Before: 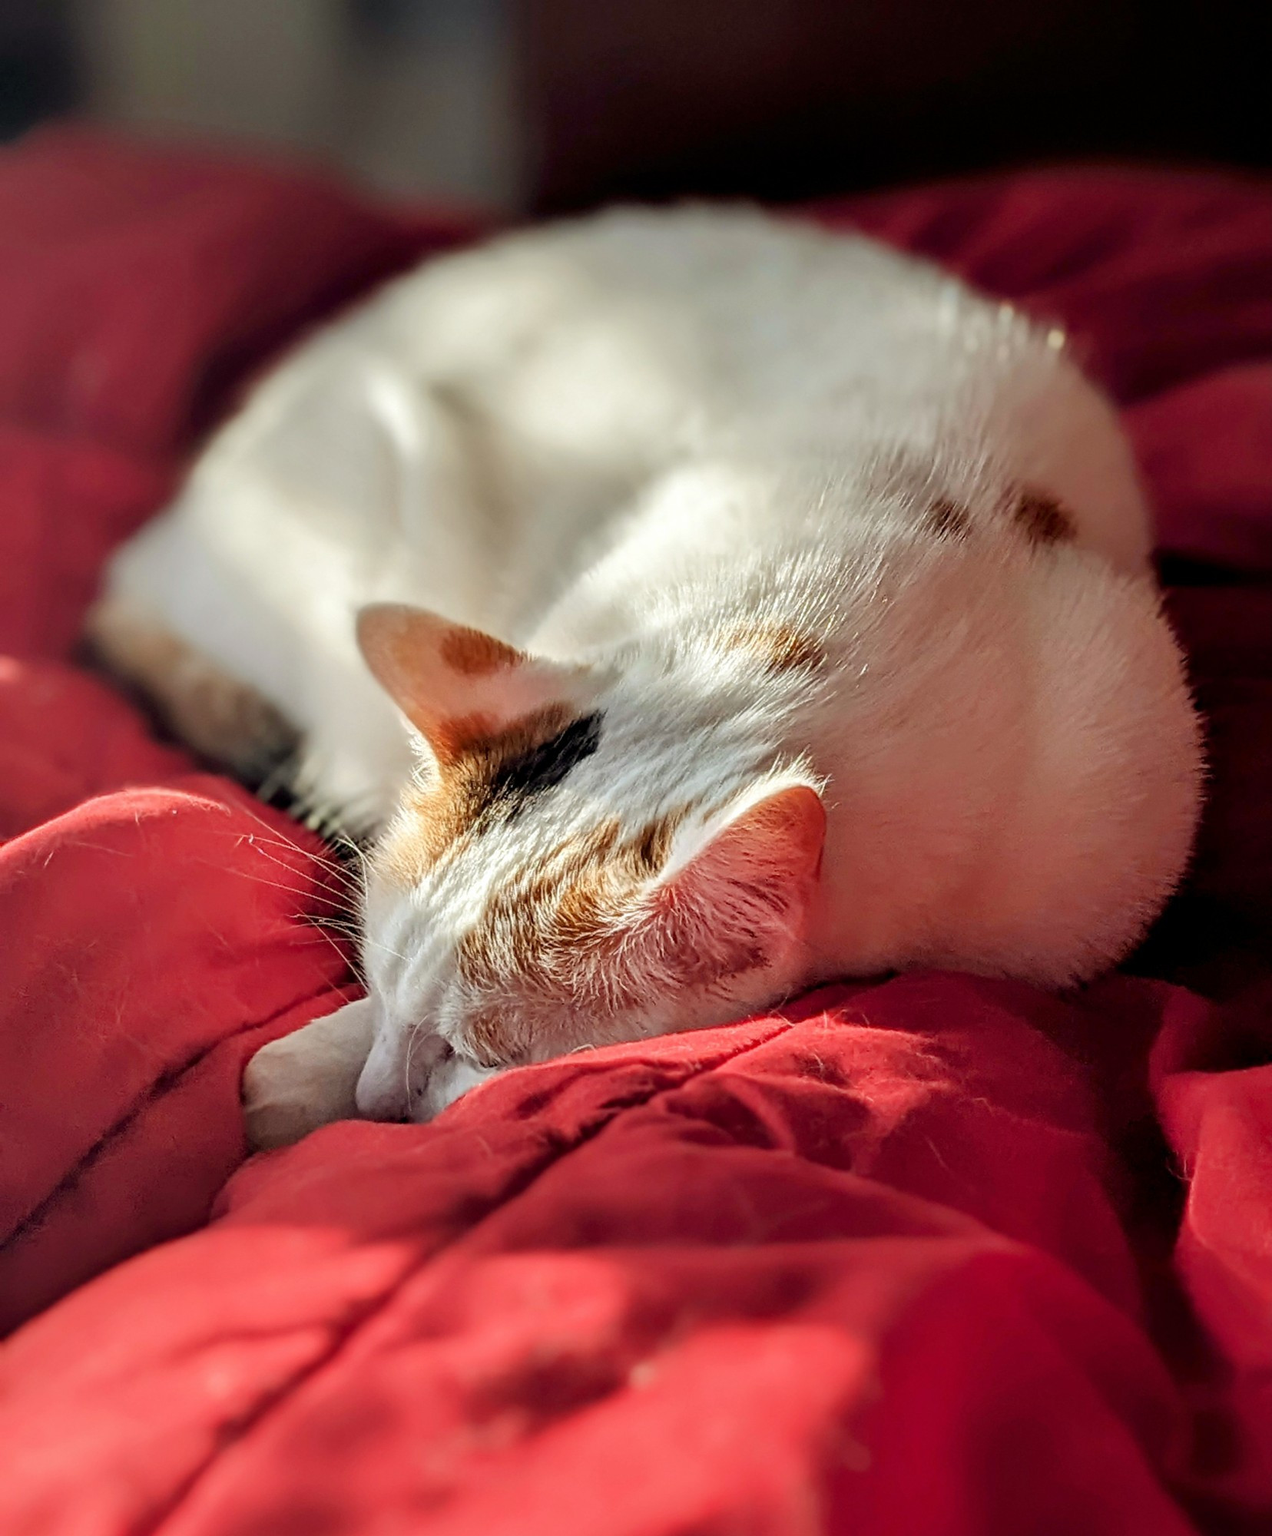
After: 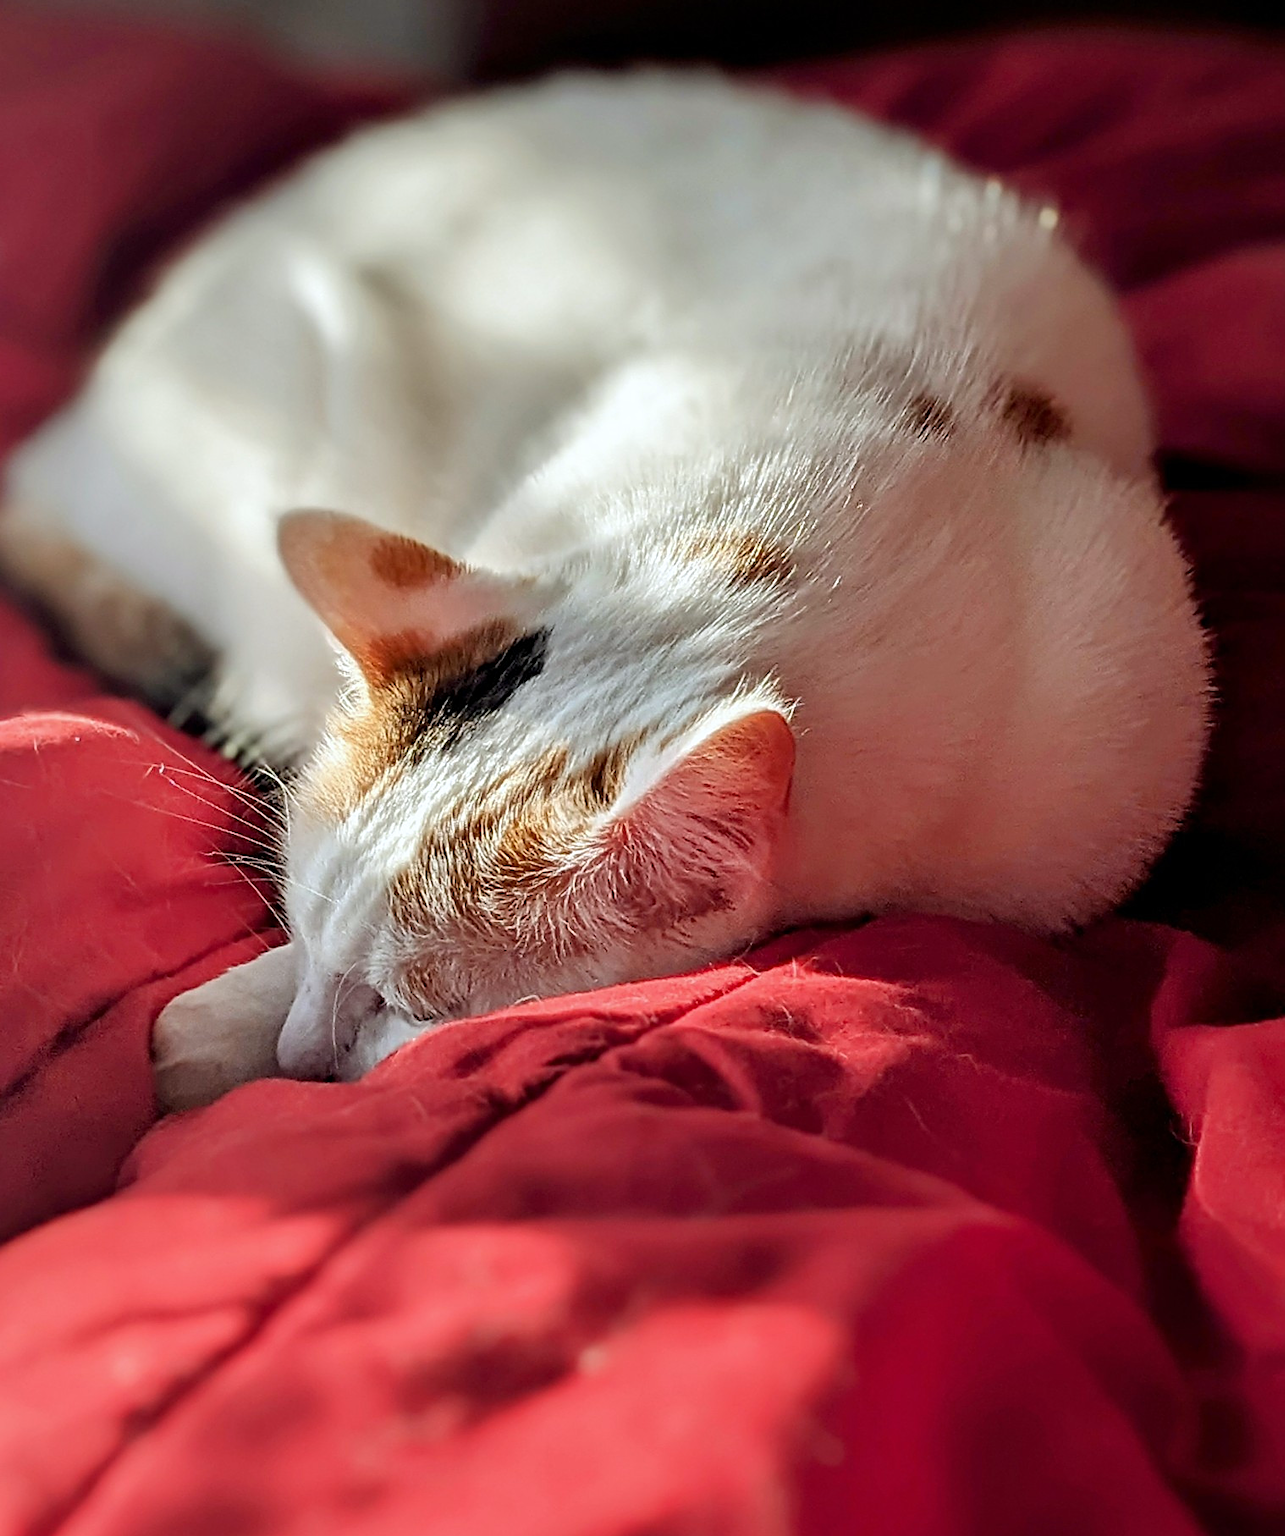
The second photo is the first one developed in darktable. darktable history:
white balance: red 0.976, blue 1.04
crop and rotate: left 8.262%, top 9.226%
sharpen: on, module defaults
